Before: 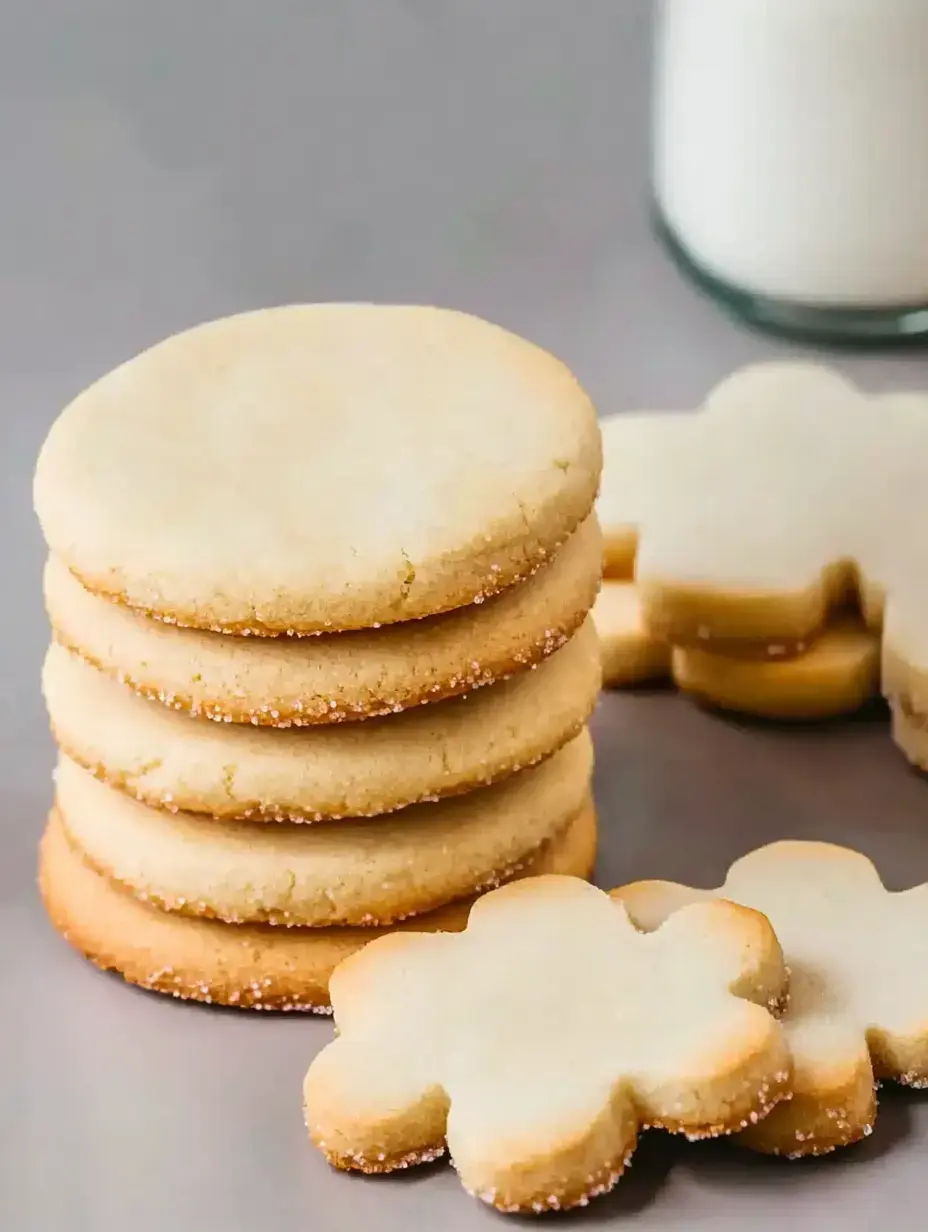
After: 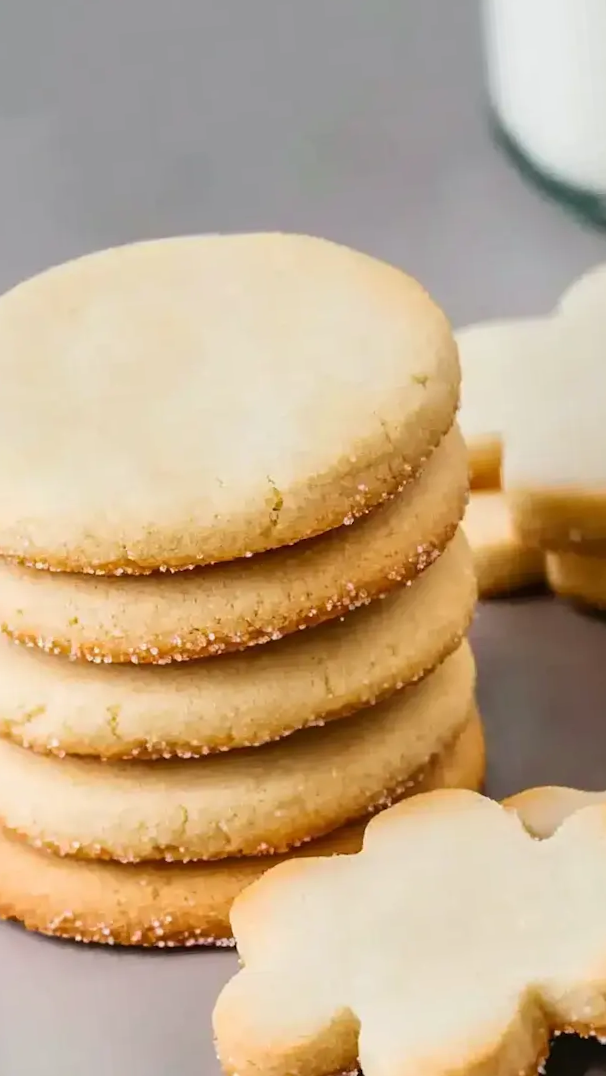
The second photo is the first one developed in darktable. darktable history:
crop and rotate: left 13.342%, right 19.991%
rotate and perspective: rotation -4.57°, crop left 0.054, crop right 0.944, crop top 0.087, crop bottom 0.914
